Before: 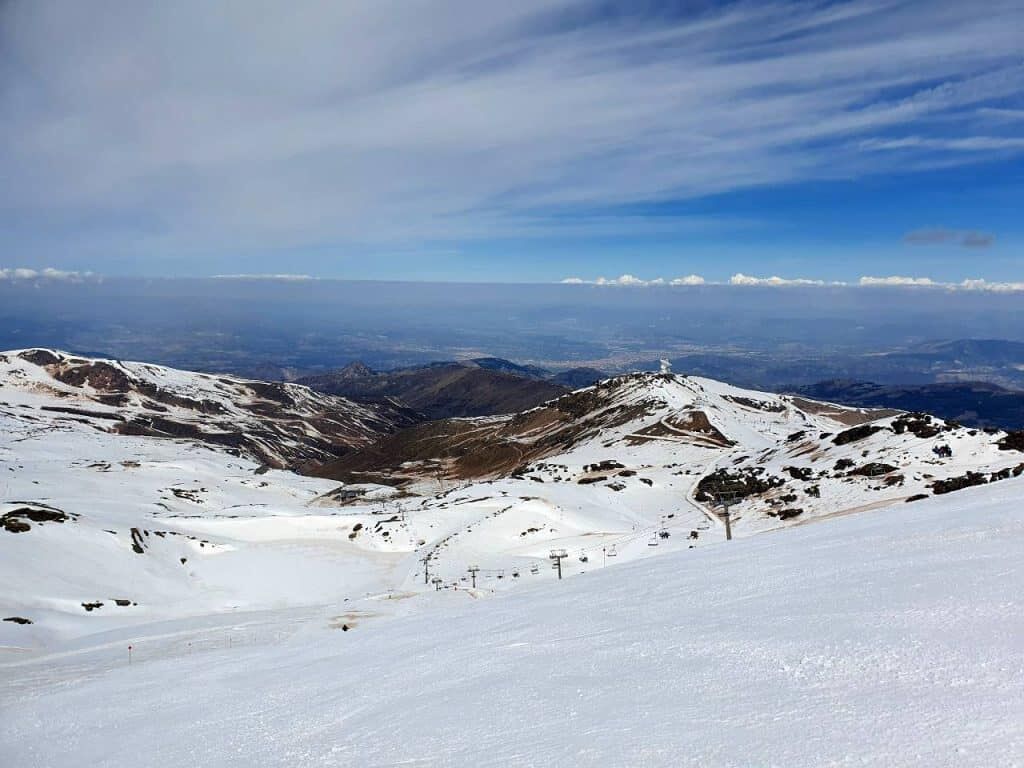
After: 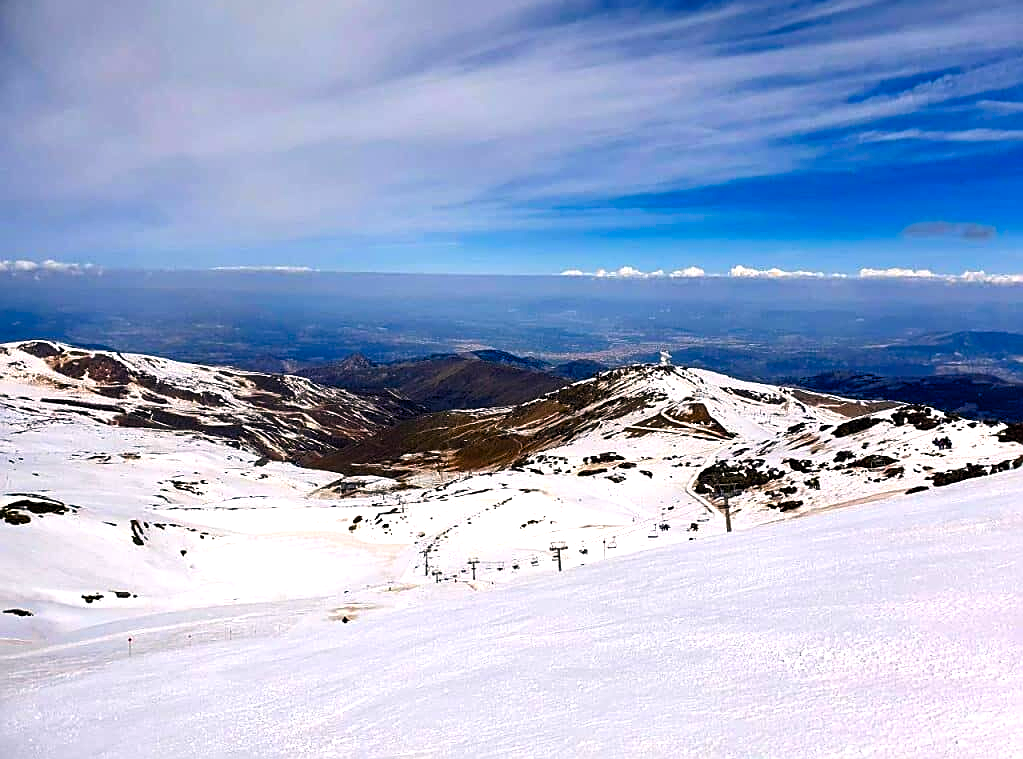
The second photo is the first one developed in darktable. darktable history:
crop: top 1.049%, right 0.001%
color balance rgb: linear chroma grading › global chroma 9%, perceptual saturation grading › global saturation 36%, perceptual saturation grading › shadows 35%, perceptual brilliance grading › global brilliance 15%, perceptual brilliance grading › shadows -35%, global vibrance 15%
sharpen: on, module defaults
color correction: highlights a* 7.34, highlights b* 4.37
